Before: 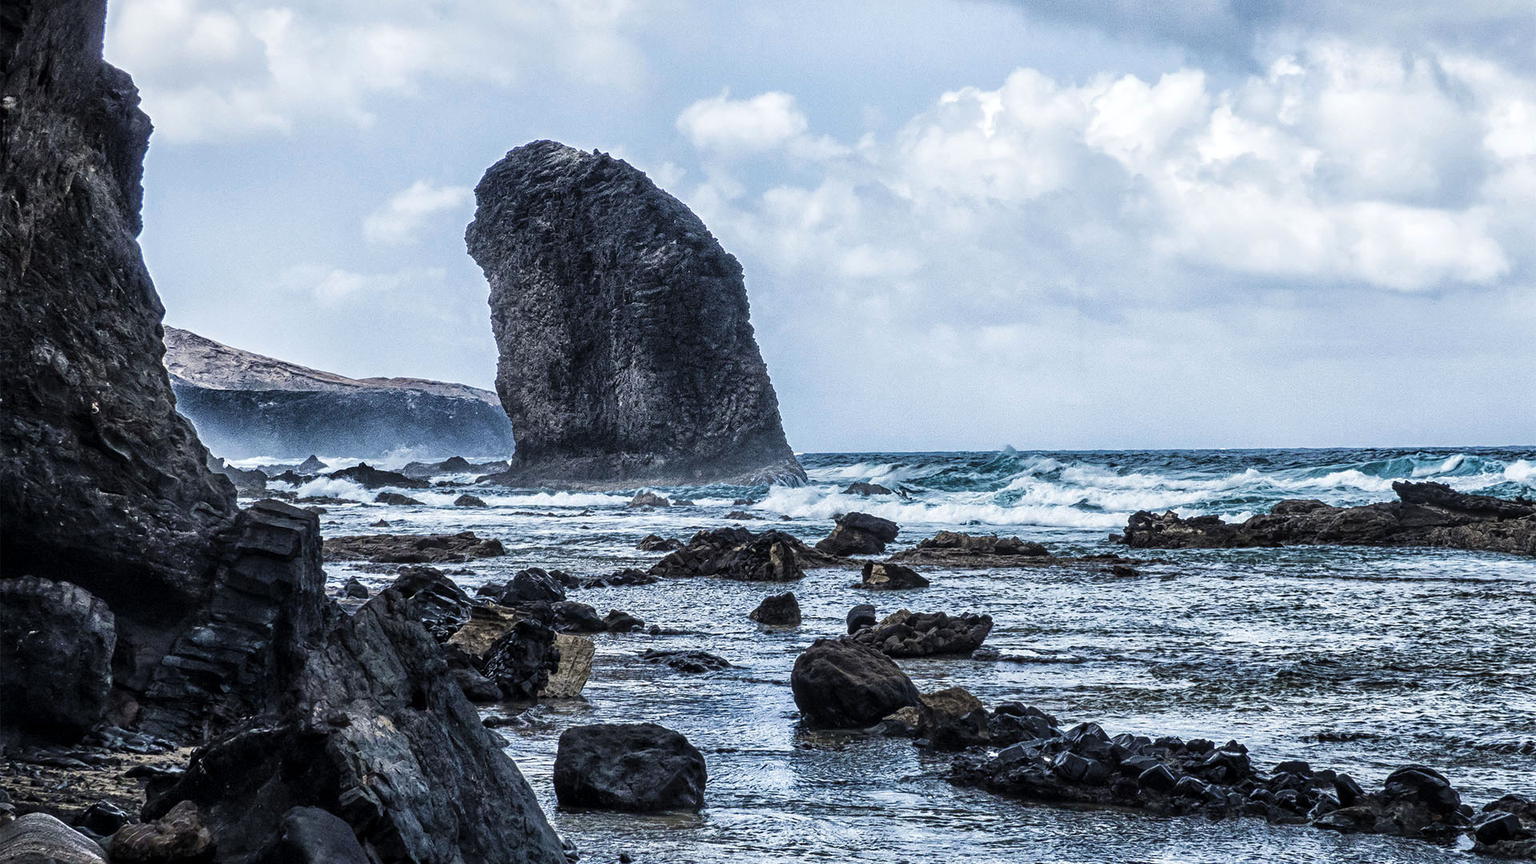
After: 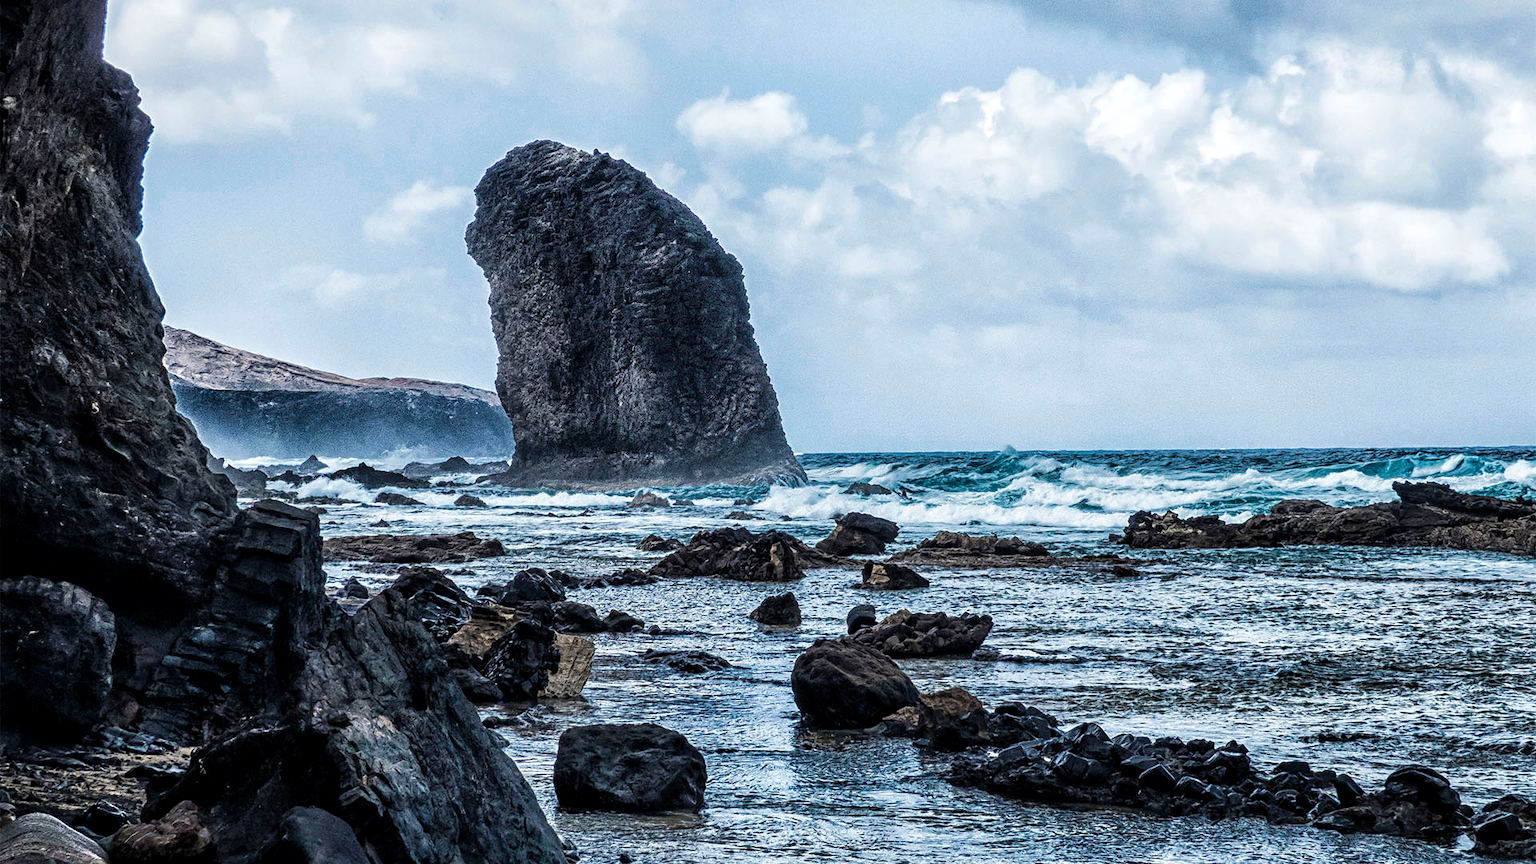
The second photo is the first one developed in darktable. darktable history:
contrast equalizer: octaves 7, y [[0.5, 0.502, 0.506, 0.511, 0.52, 0.537], [0.5 ×6], [0.505, 0.509, 0.518, 0.534, 0.553, 0.561], [0 ×6], [0 ×6]]
